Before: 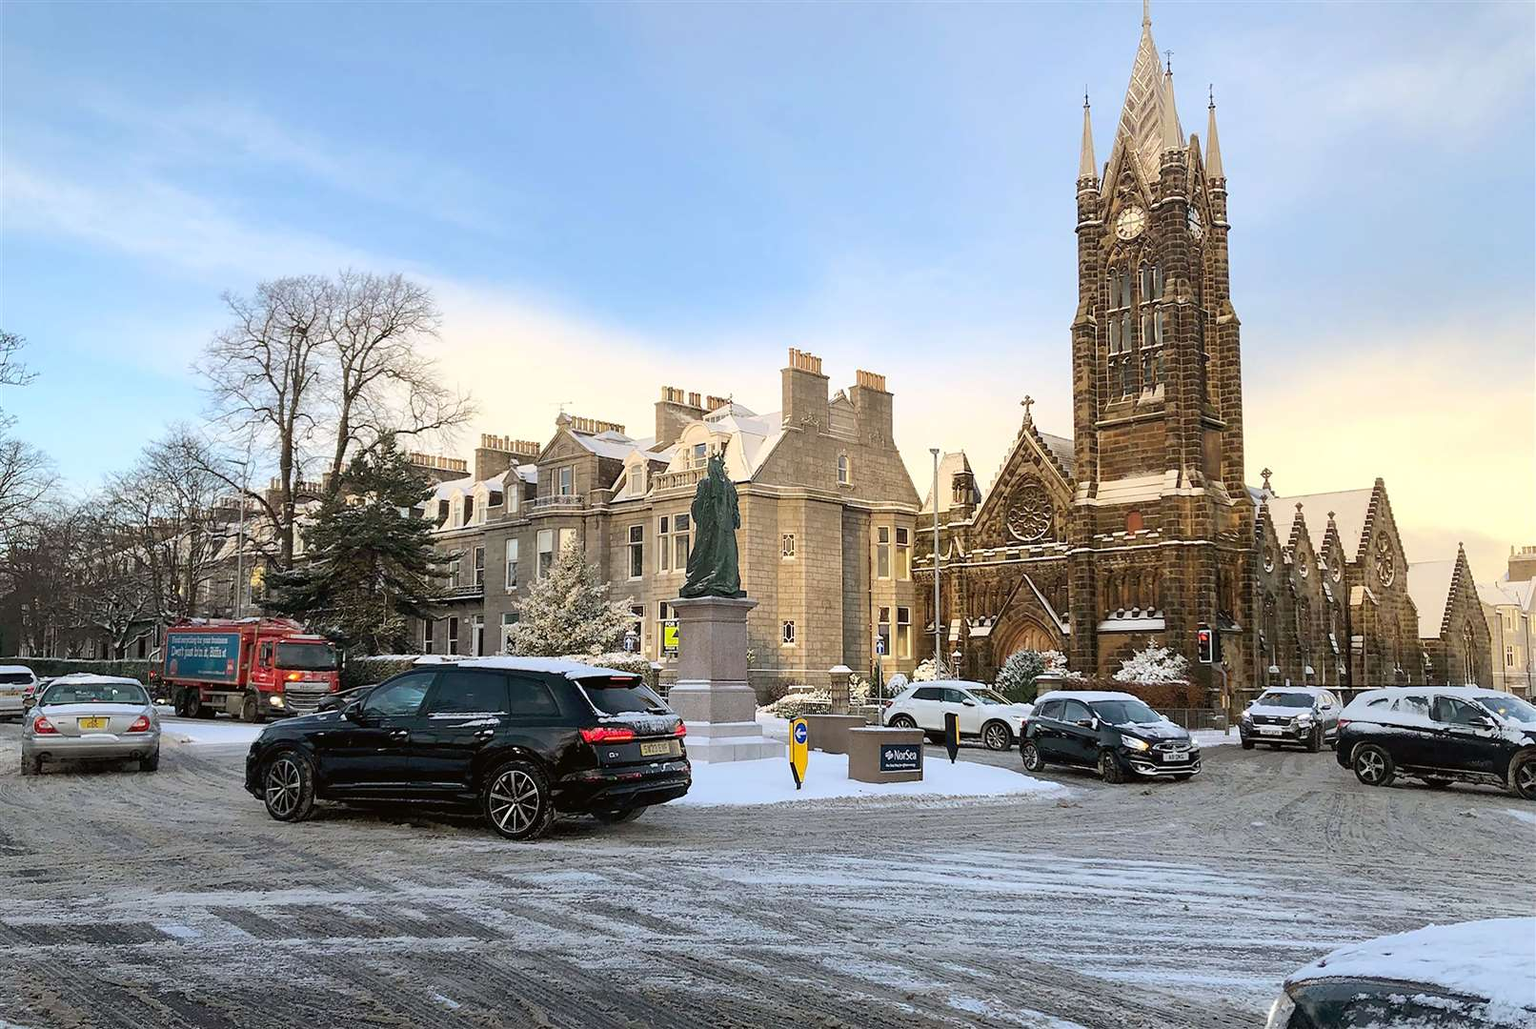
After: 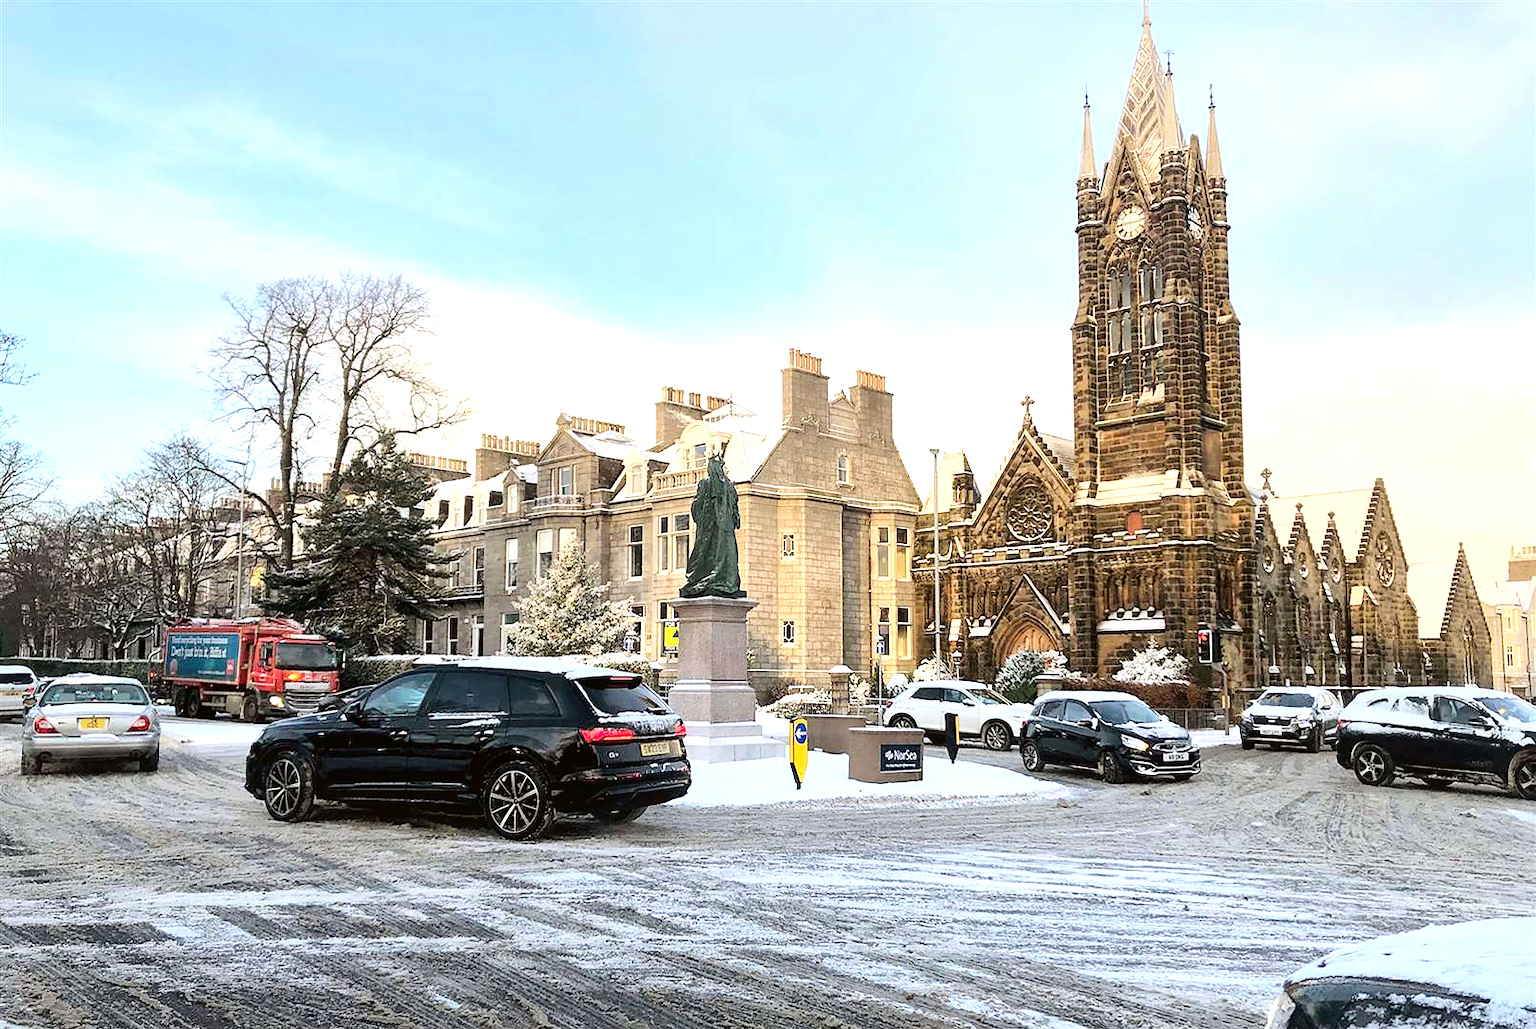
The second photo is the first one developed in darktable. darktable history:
exposure: black level correction 0, exposure 0.594 EV, compensate highlight preservation false
local contrast: mode bilateral grid, contrast 21, coarseness 50, detail 150%, midtone range 0.2
tone curve: curves: ch0 [(0, 0) (0.003, 0.031) (0.011, 0.033) (0.025, 0.036) (0.044, 0.045) (0.069, 0.06) (0.1, 0.079) (0.136, 0.109) (0.177, 0.15) (0.224, 0.192) (0.277, 0.262) (0.335, 0.347) (0.399, 0.433) (0.468, 0.528) (0.543, 0.624) (0.623, 0.705) (0.709, 0.788) (0.801, 0.865) (0.898, 0.933) (1, 1)], color space Lab, linked channels, preserve colors none
